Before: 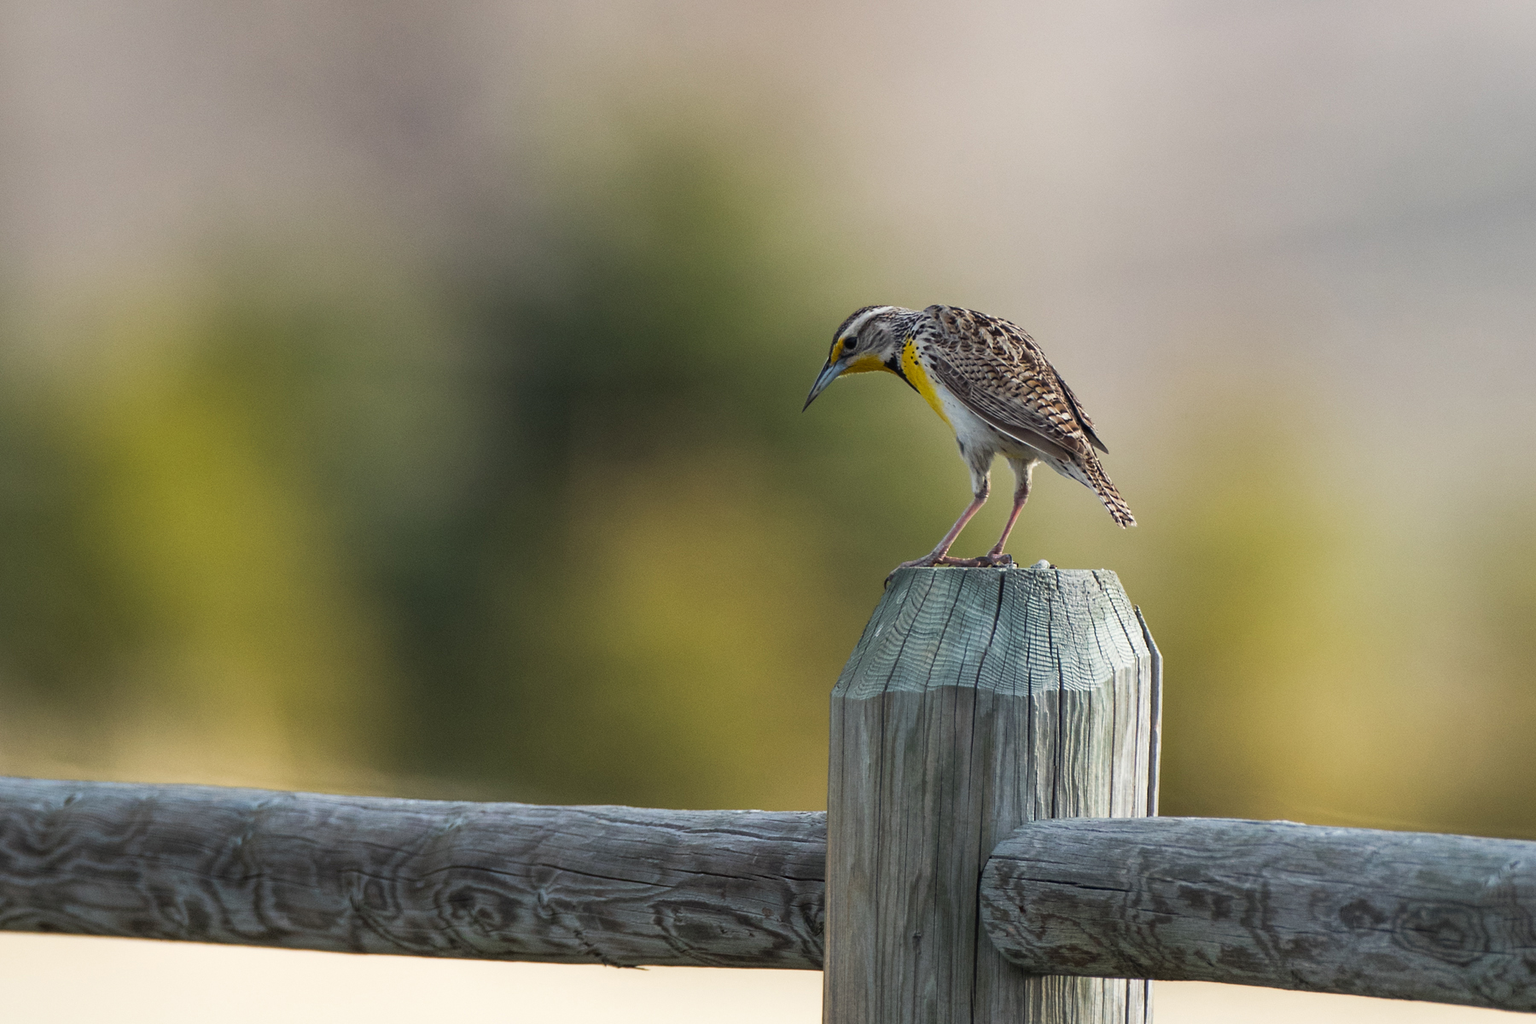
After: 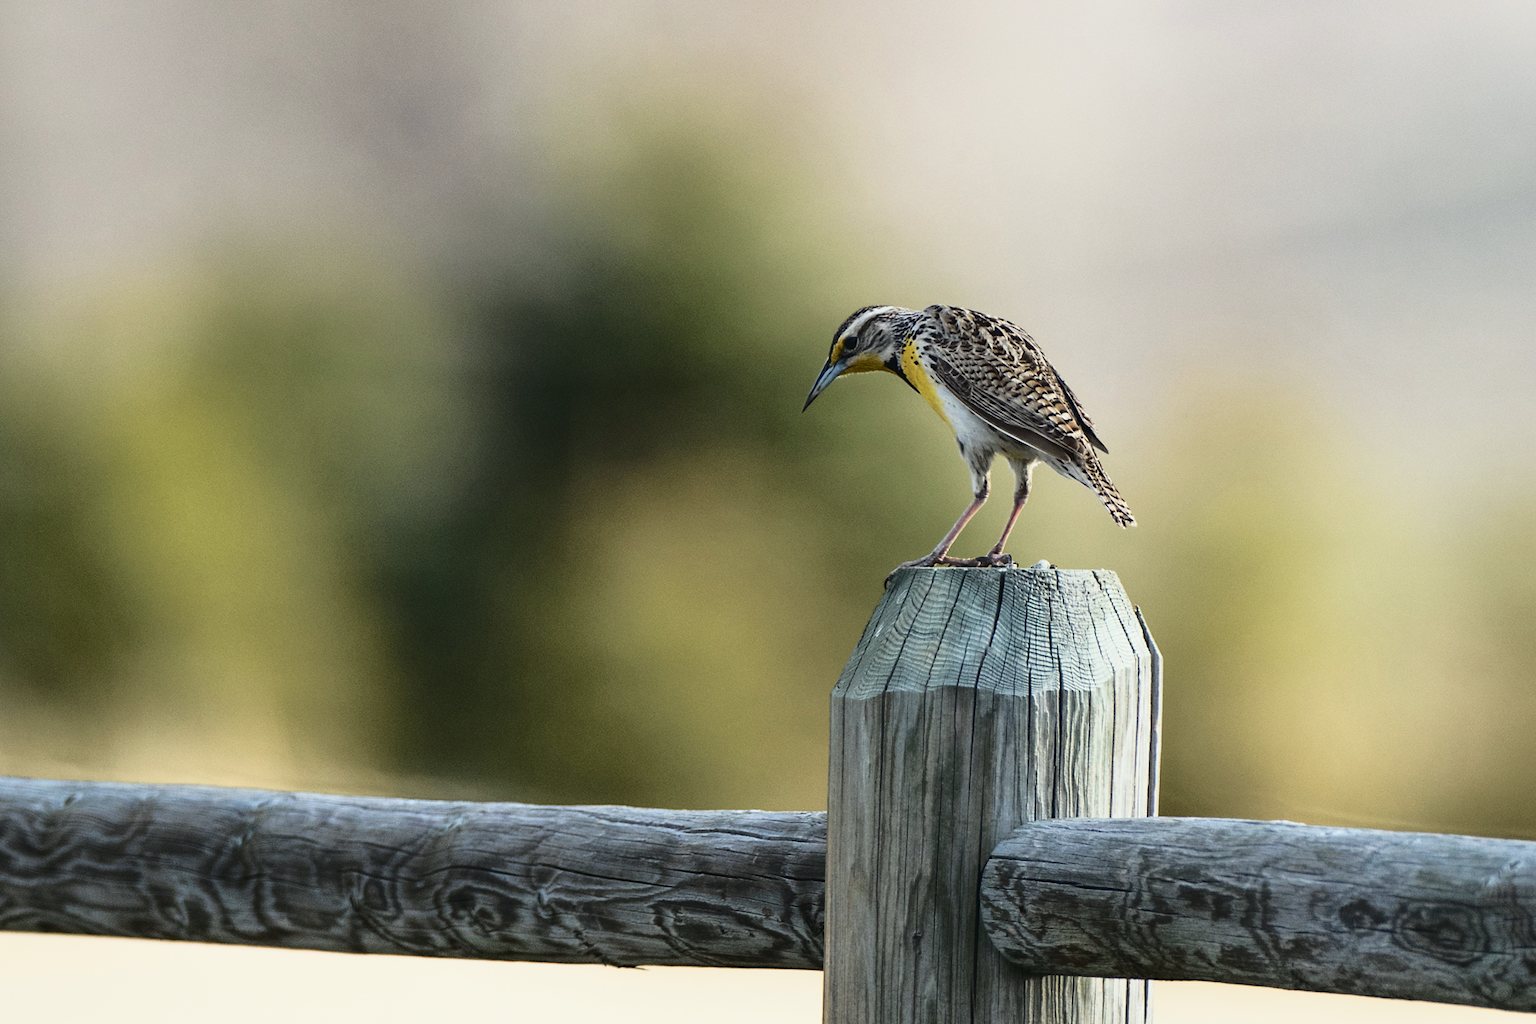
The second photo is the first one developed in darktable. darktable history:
tone curve: curves: ch0 [(0, 0.032) (0.078, 0.052) (0.236, 0.168) (0.43, 0.472) (0.508, 0.566) (0.66, 0.754) (0.79, 0.883) (0.994, 0.974)]; ch1 [(0, 0) (0.161, 0.092) (0.35, 0.33) (0.379, 0.401) (0.456, 0.456) (0.508, 0.501) (0.547, 0.531) (0.573, 0.563) (0.625, 0.602) (0.718, 0.734) (1, 1)]; ch2 [(0, 0) (0.369, 0.427) (0.44, 0.434) (0.502, 0.501) (0.54, 0.537) (0.586, 0.59) (0.621, 0.604) (1, 1)], color space Lab, independent channels, preserve colors none
